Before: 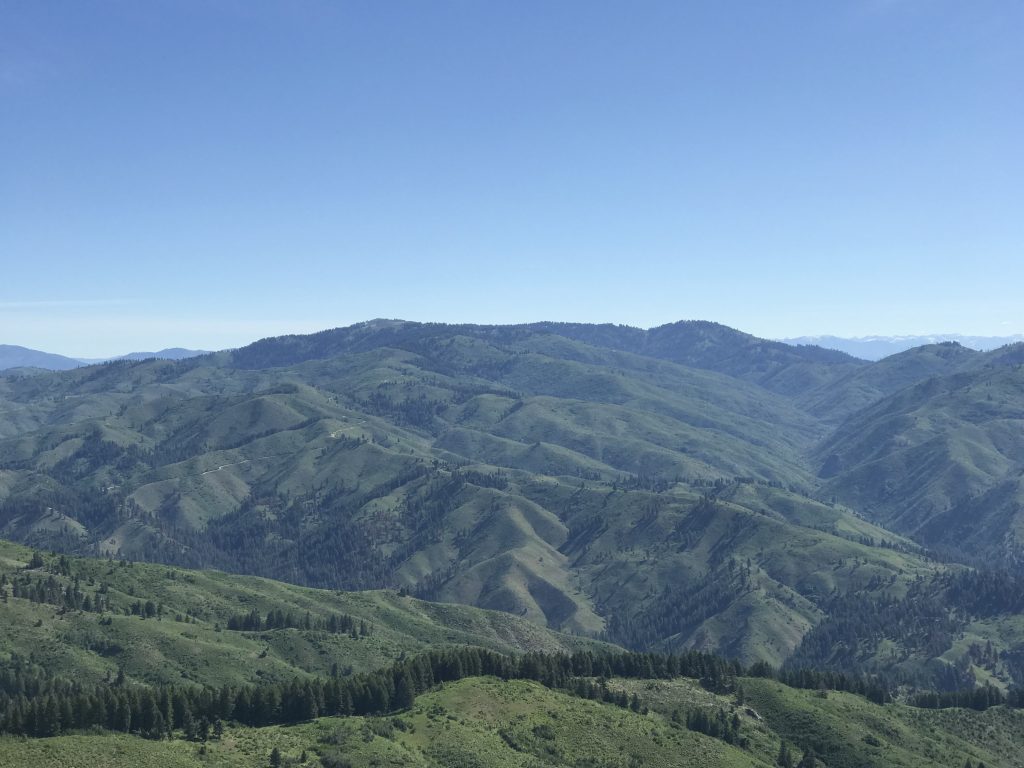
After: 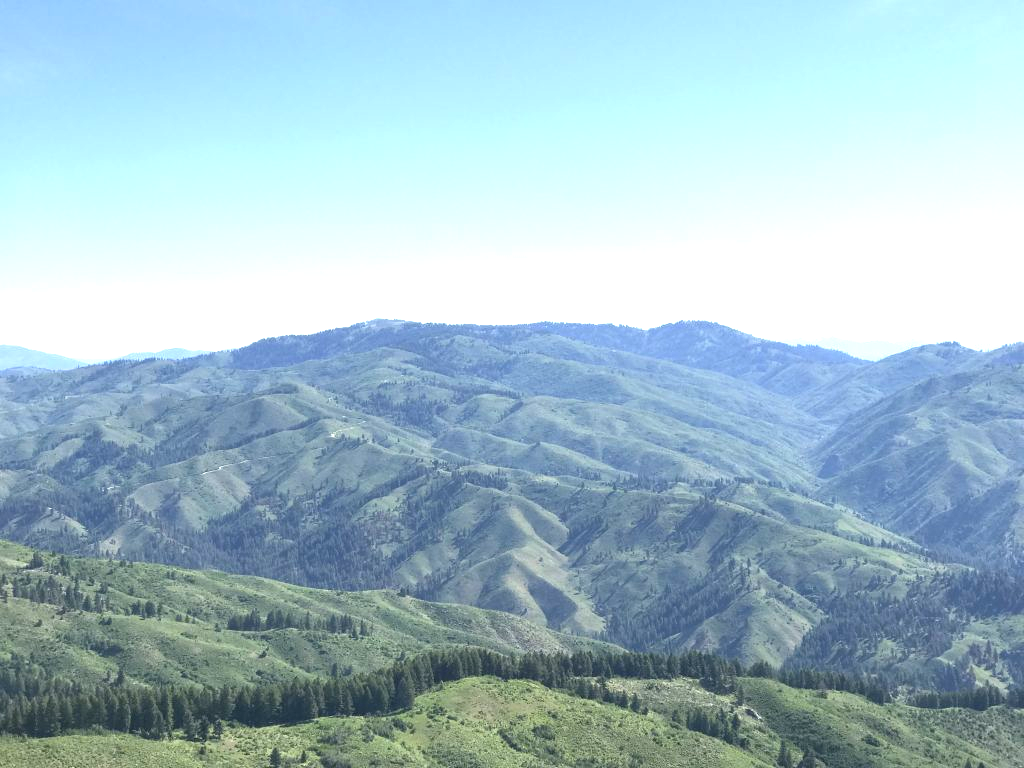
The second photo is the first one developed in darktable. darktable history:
exposure: black level correction 0.002, exposure 1.307 EV, compensate highlight preservation false
